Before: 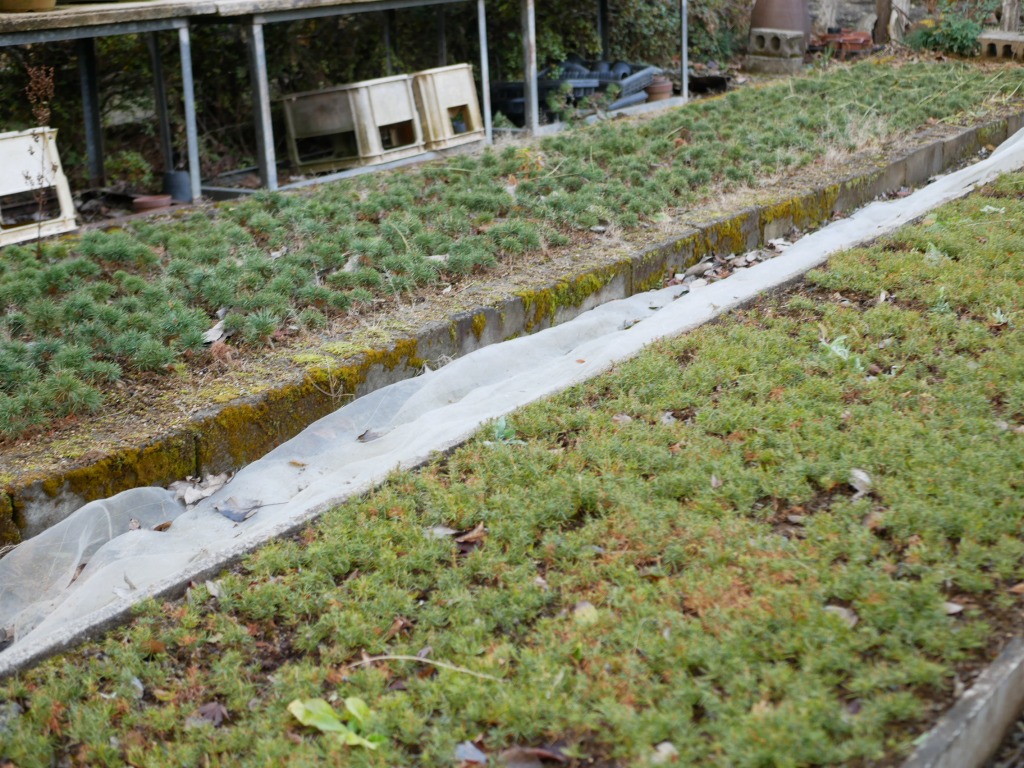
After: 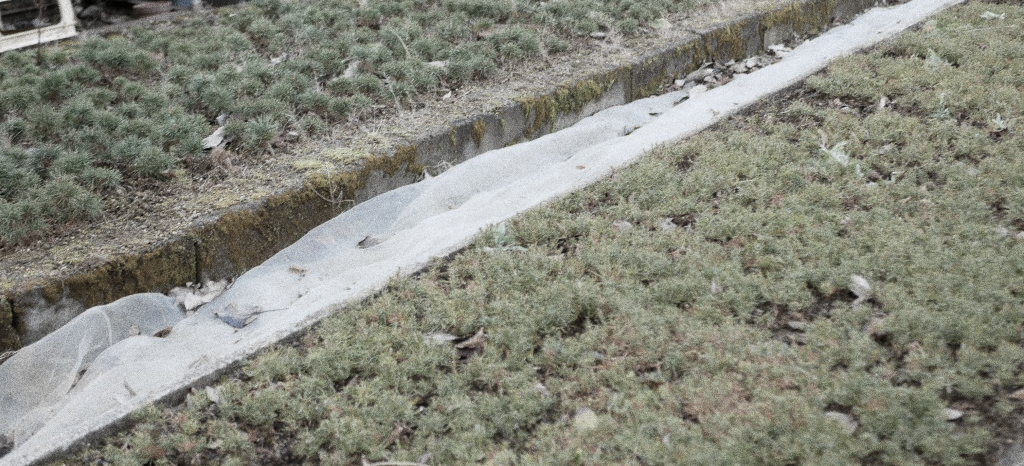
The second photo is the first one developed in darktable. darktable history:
grain: coarseness 0.09 ISO, strength 40%
crop and rotate: top 25.357%, bottom 13.942%
color zones: curves: ch1 [(0.238, 0.163) (0.476, 0.2) (0.733, 0.322) (0.848, 0.134)]
